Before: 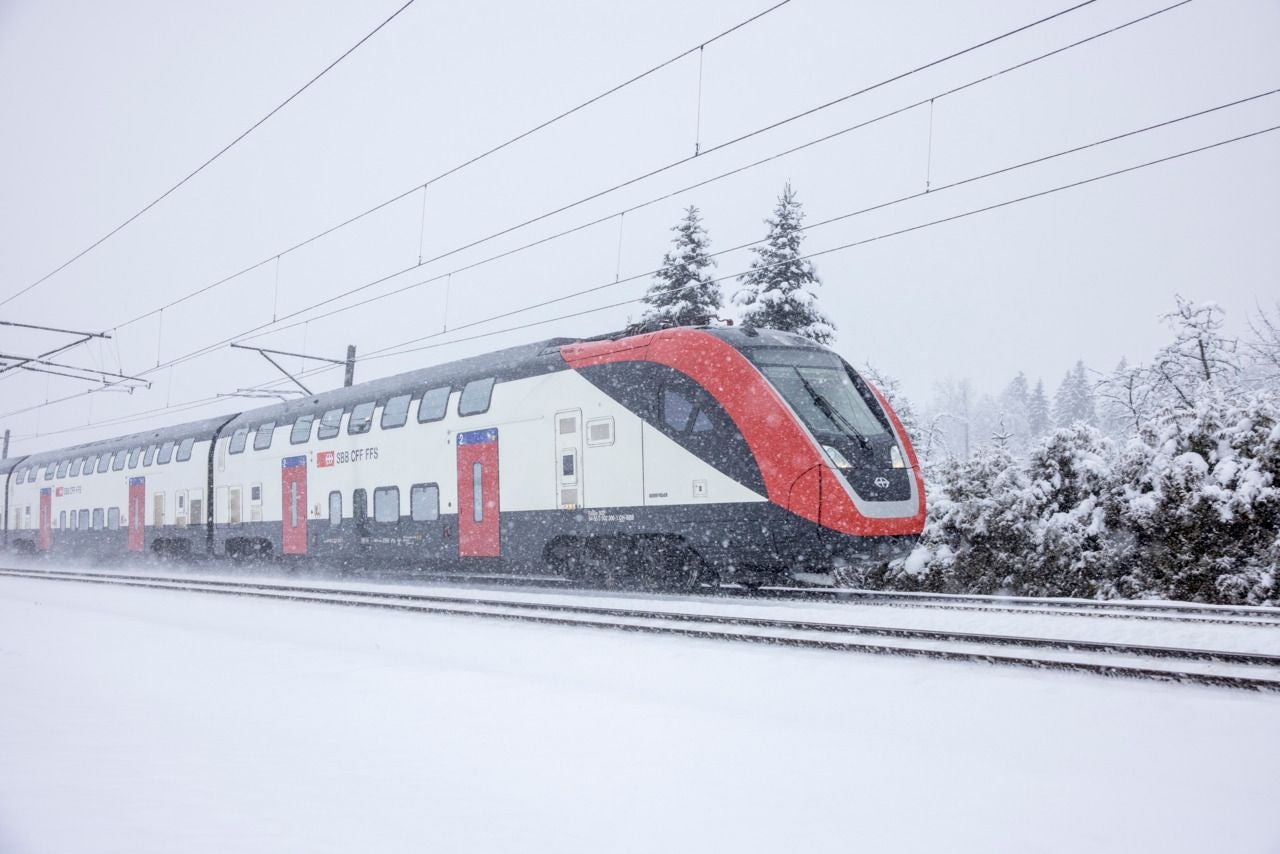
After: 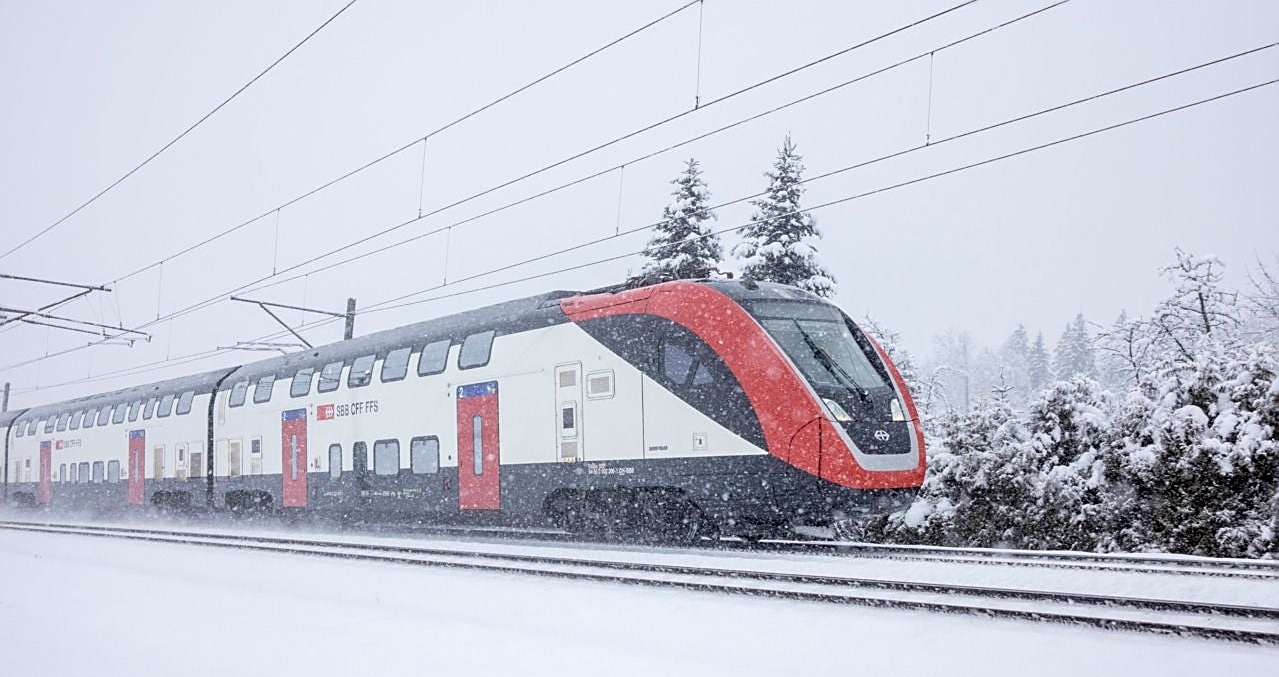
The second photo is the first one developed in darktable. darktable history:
crop and rotate: top 5.666%, bottom 14.952%
sharpen: on, module defaults
